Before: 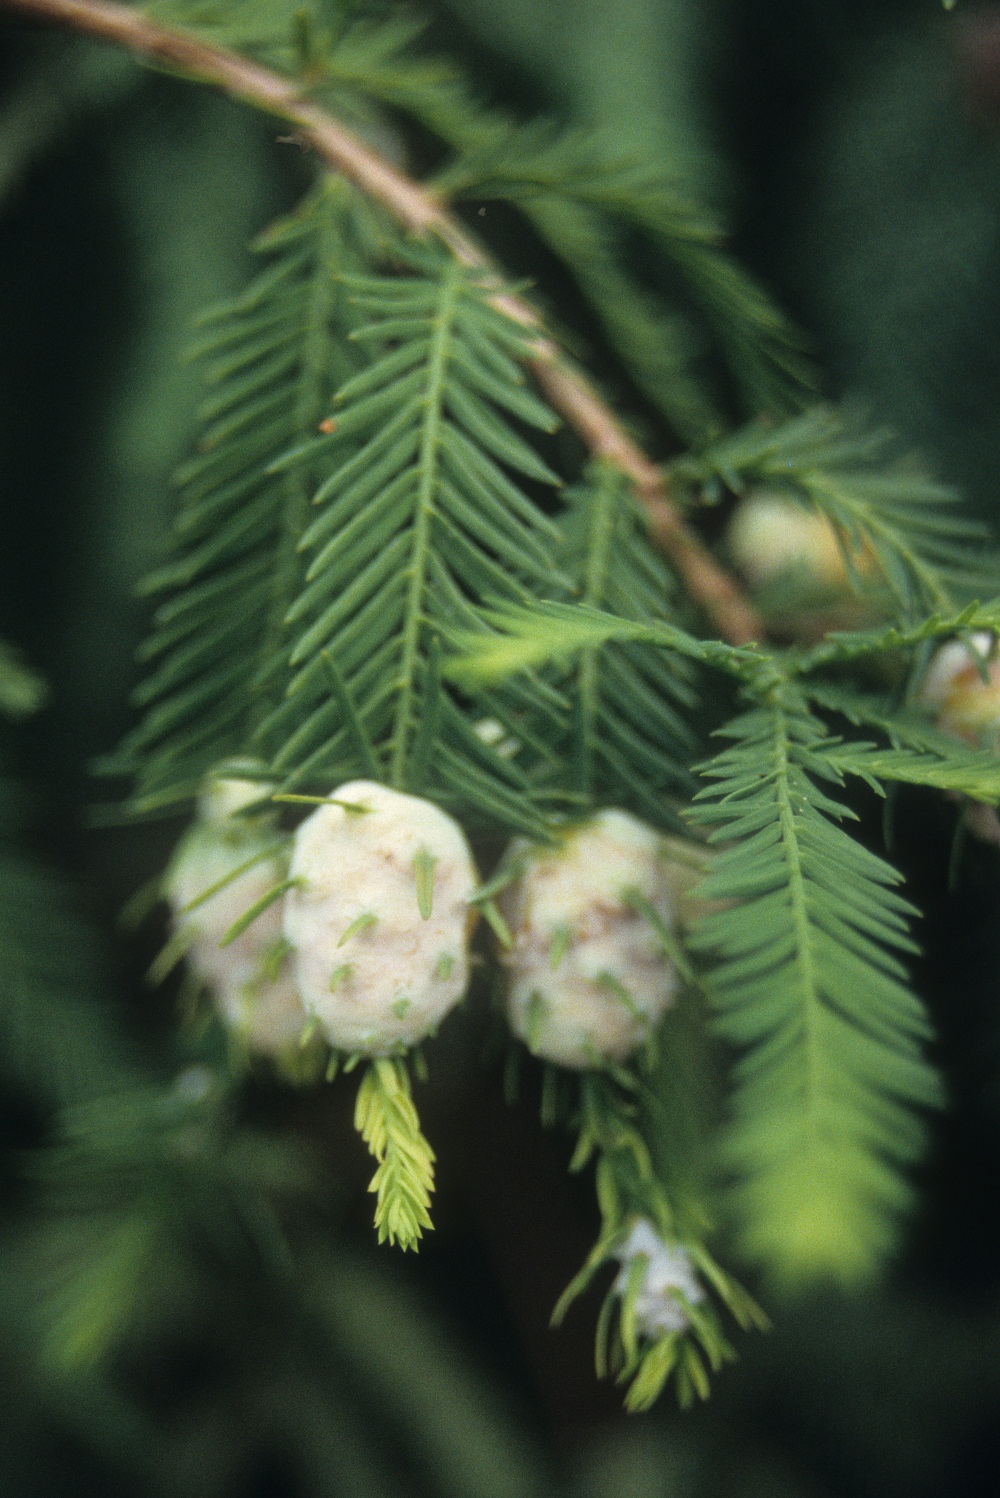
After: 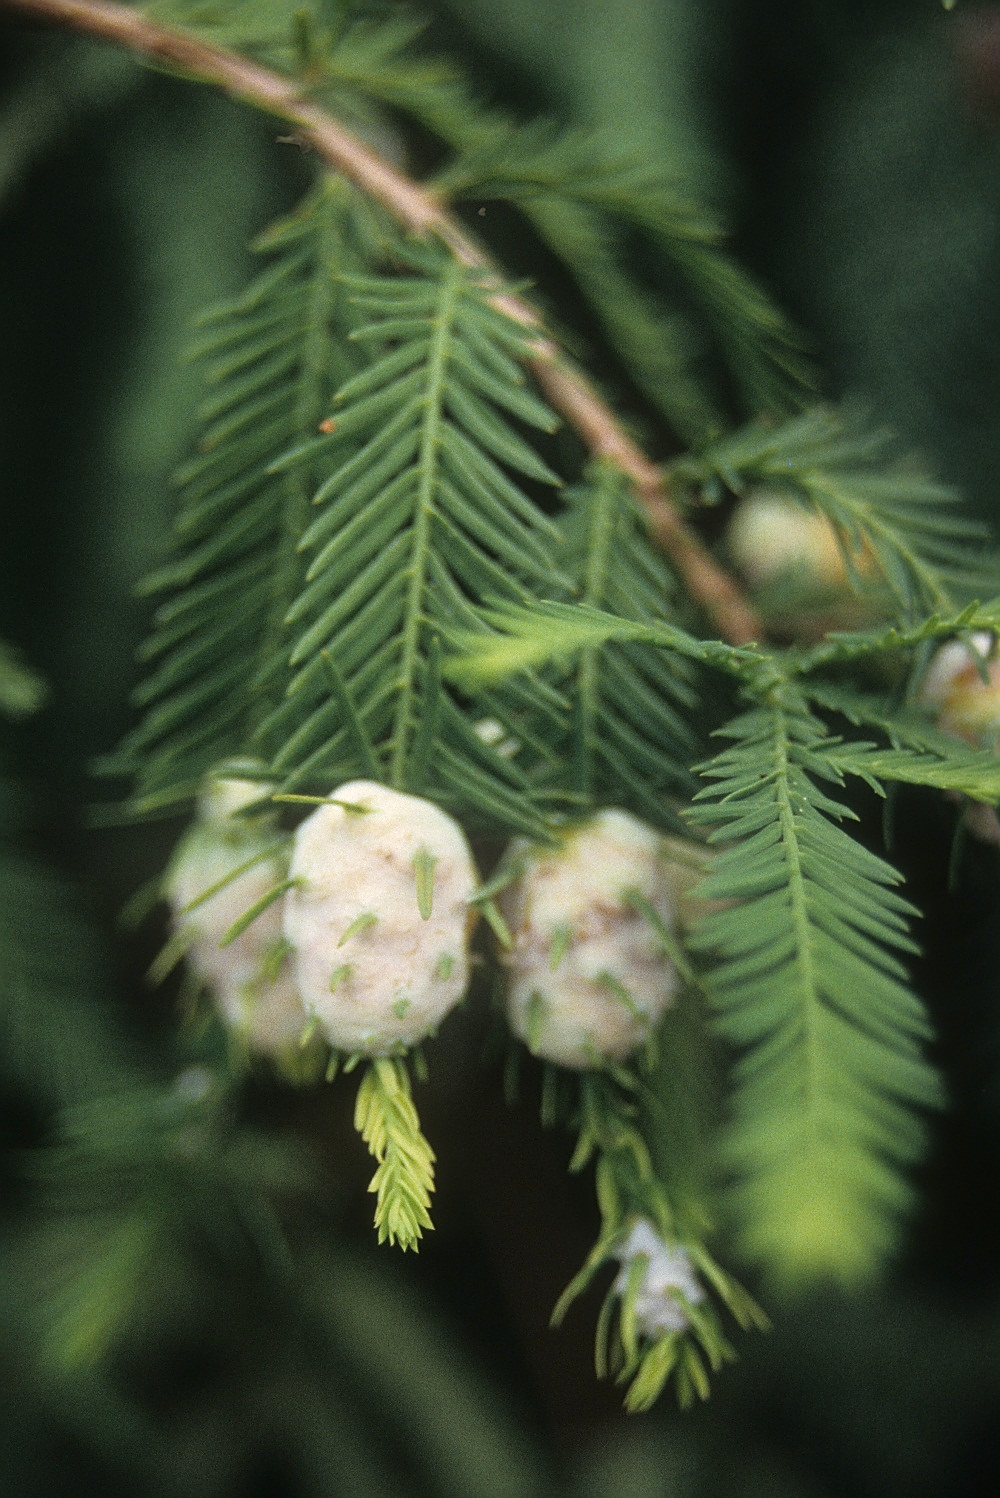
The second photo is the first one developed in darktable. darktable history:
color correction: highlights a* 3.12, highlights b* -1.55, shadows a* -0.101, shadows b* 2.52, saturation 0.98
rgb curve: mode RGB, independent channels
sharpen: on, module defaults
